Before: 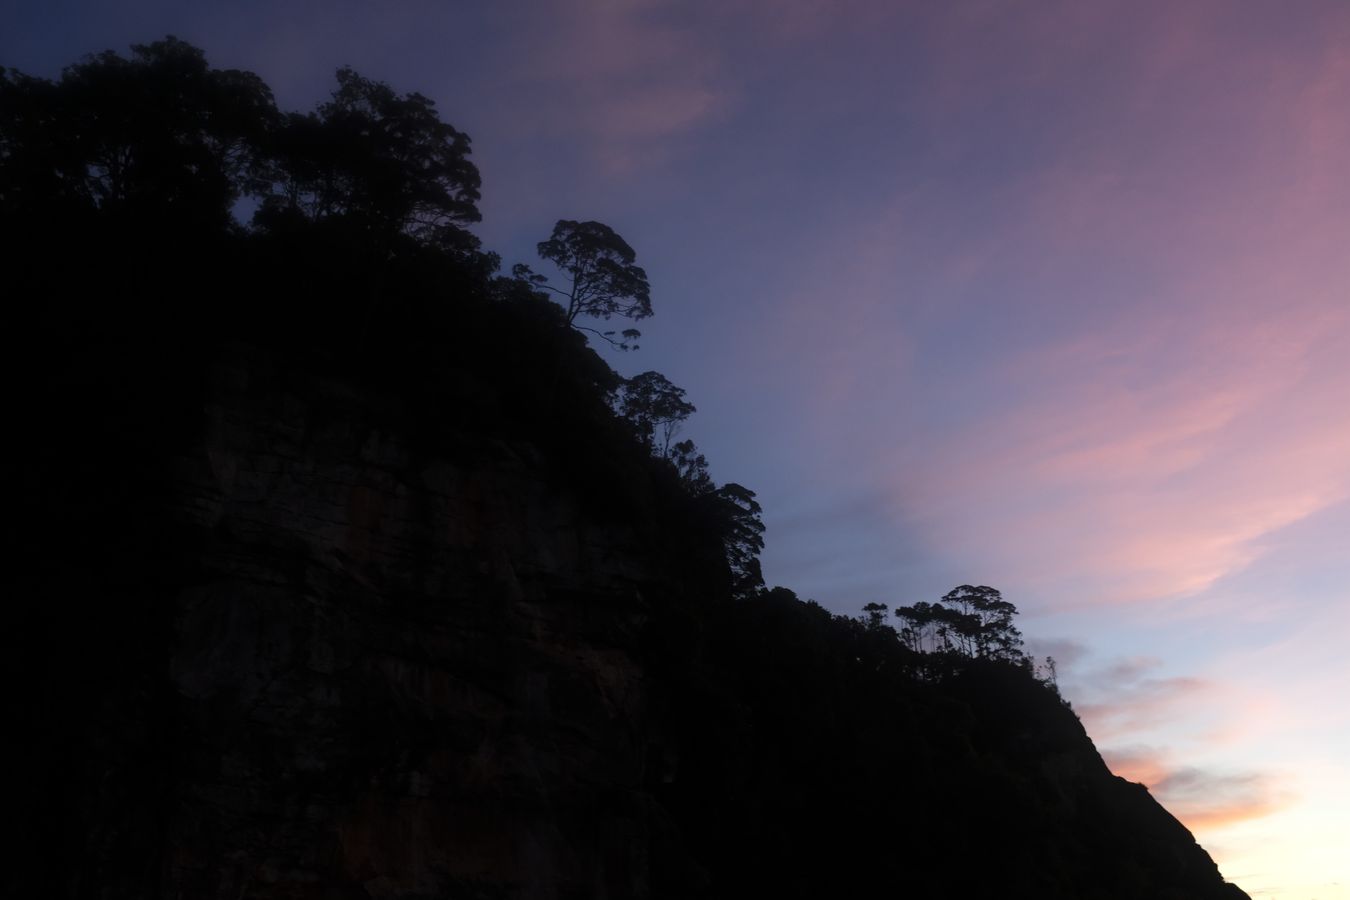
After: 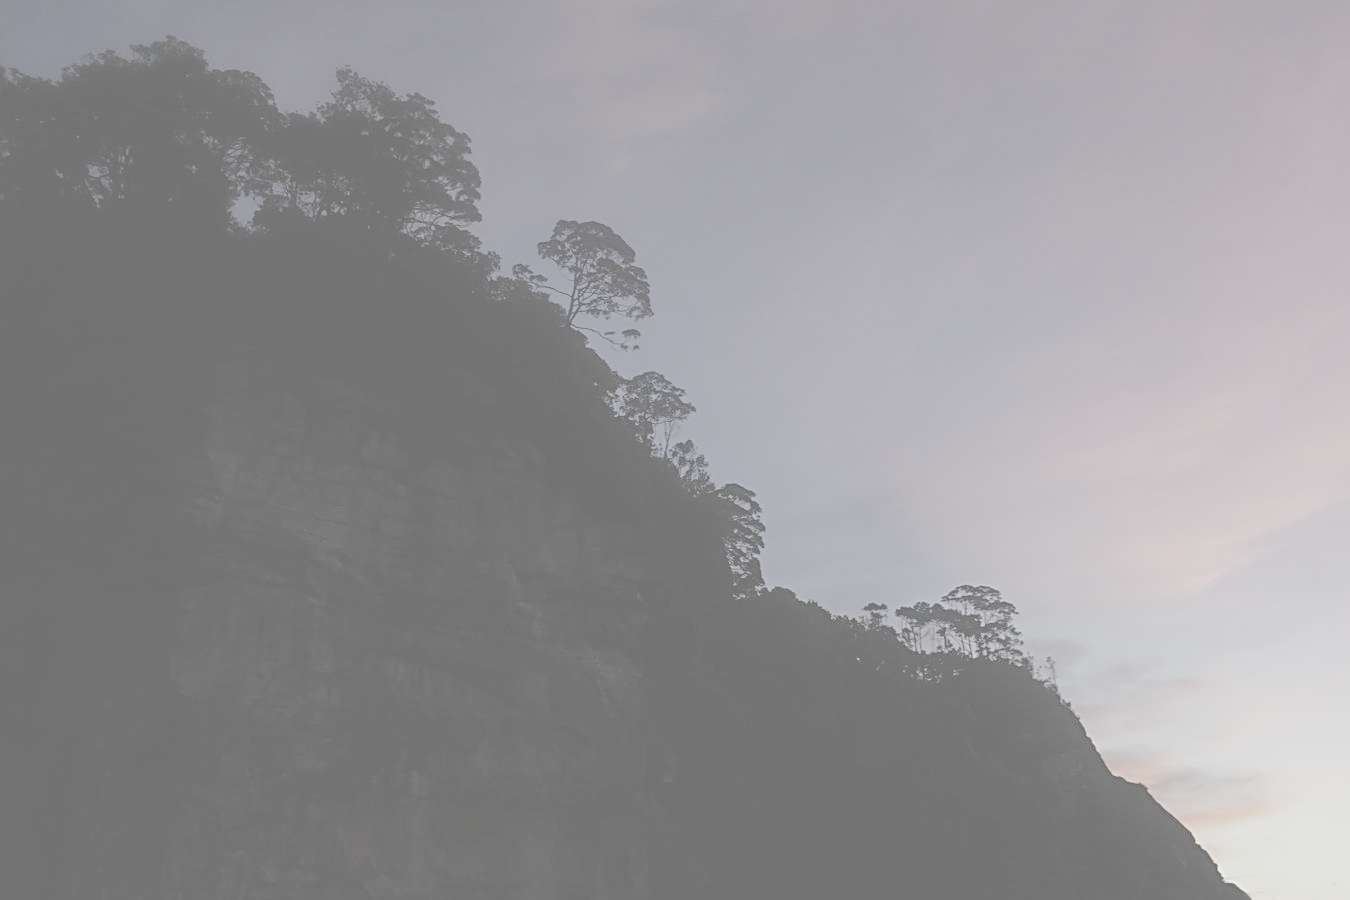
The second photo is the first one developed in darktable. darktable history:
sharpen: radius 2.531, amount 0.628
contrast brightness saturation: contrast -0.32, brightness 0.75, saturation -0.78
tone equalizer: -8 EV 0.25 EV, -7 EV 0.417 EV, -6 EV 0.417 EV, -5 EV 0.25 EV, -3 EV -0.25 EV, -2 EV -0.417 EV, -1 EV -0.417 EV, +0 EV -0.25 EV, edges refinement/feathering 500, mask exposure compensation -1.57 EV, preserve details guided filter
